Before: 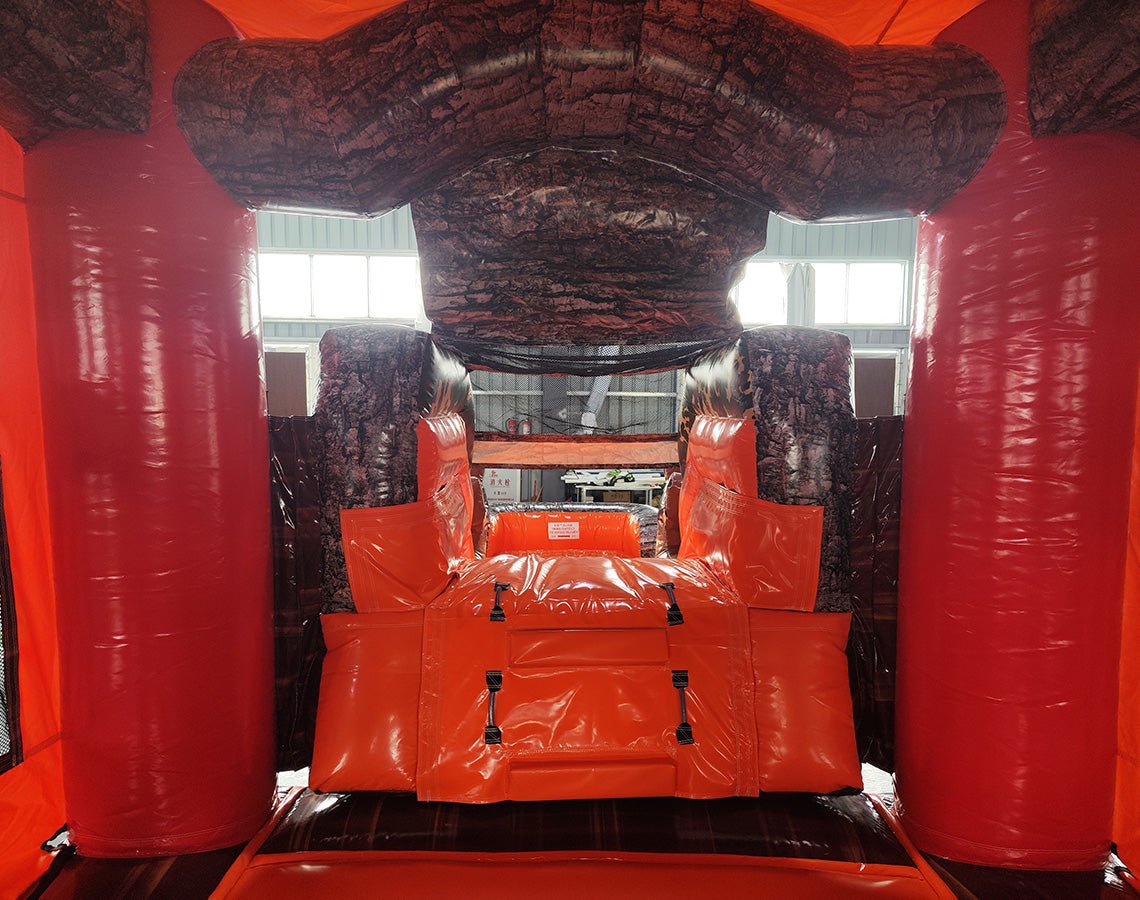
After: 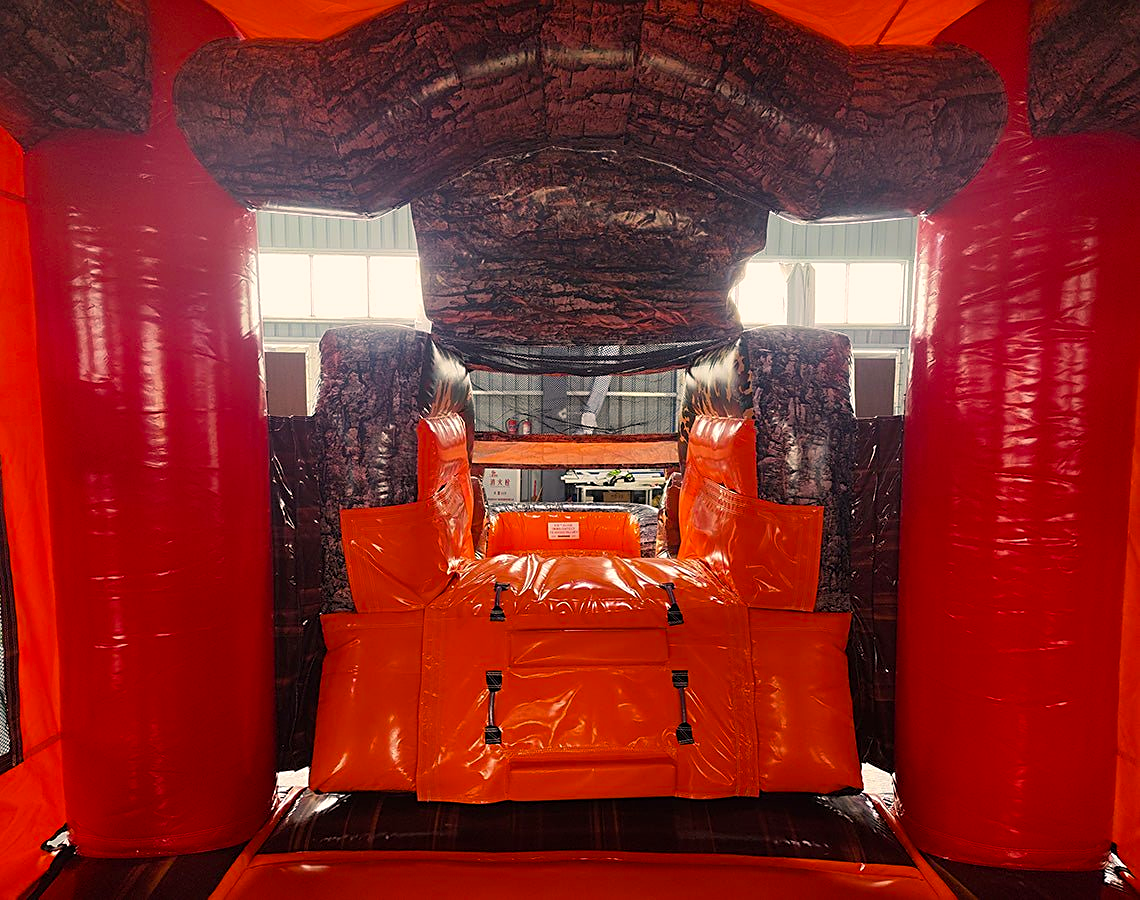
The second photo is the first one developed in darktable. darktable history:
color balance rgb: highlights gain › chroma 3.337%, highlights gain › hue 56.91°, linear chroma grading › global chroma 15.555%, perceptual saturation grading › global saturation 19.963%
sharpen: on, module defaults
